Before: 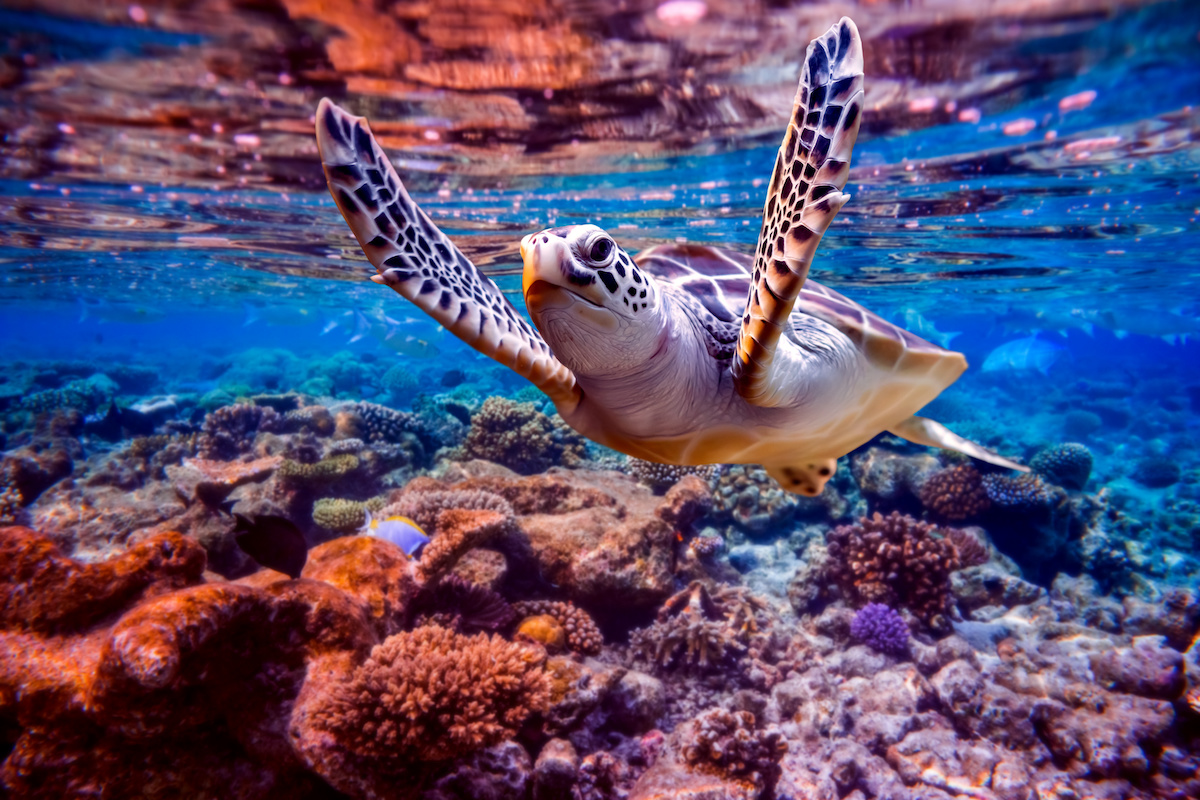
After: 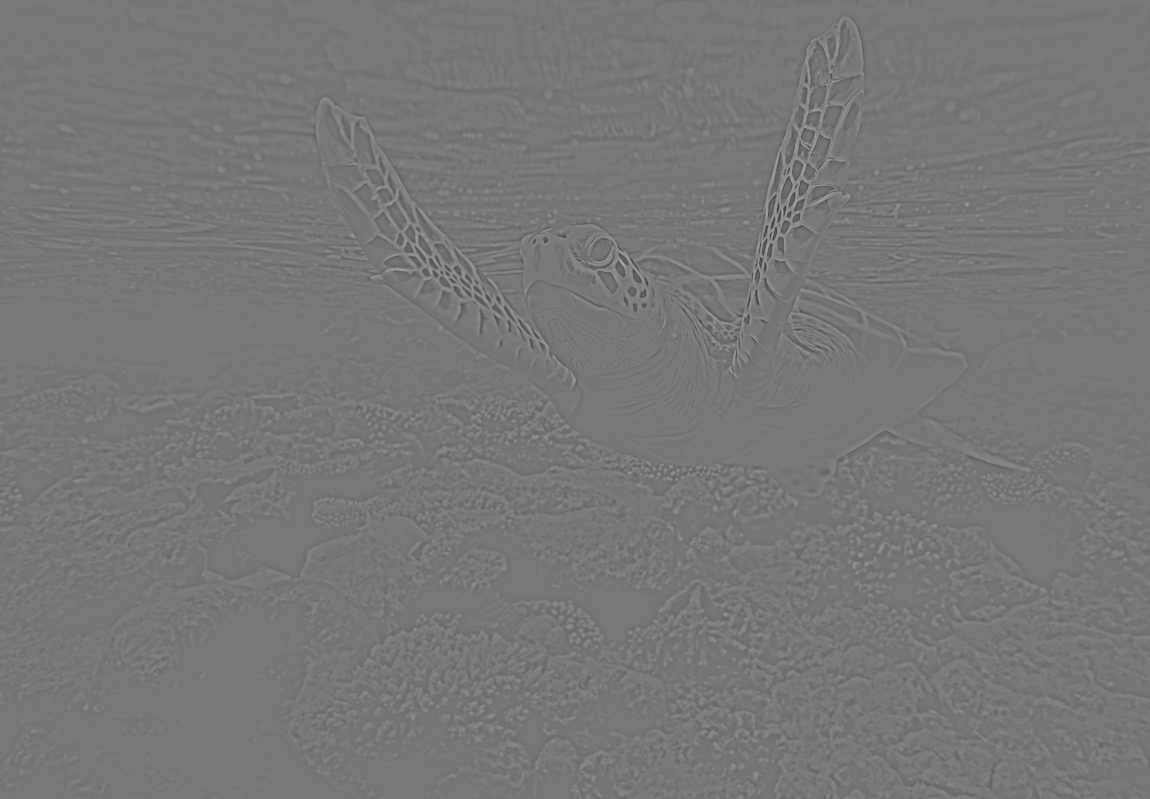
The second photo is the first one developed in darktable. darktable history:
split-toning: shadows › saturation 0.61, highlights › saturation 0.58, balance -28.74, compress 87.36%
highpass: sharpness 9.84%, contrast boost 9.94%
crop: right 4.126%, bottom 0.031%
